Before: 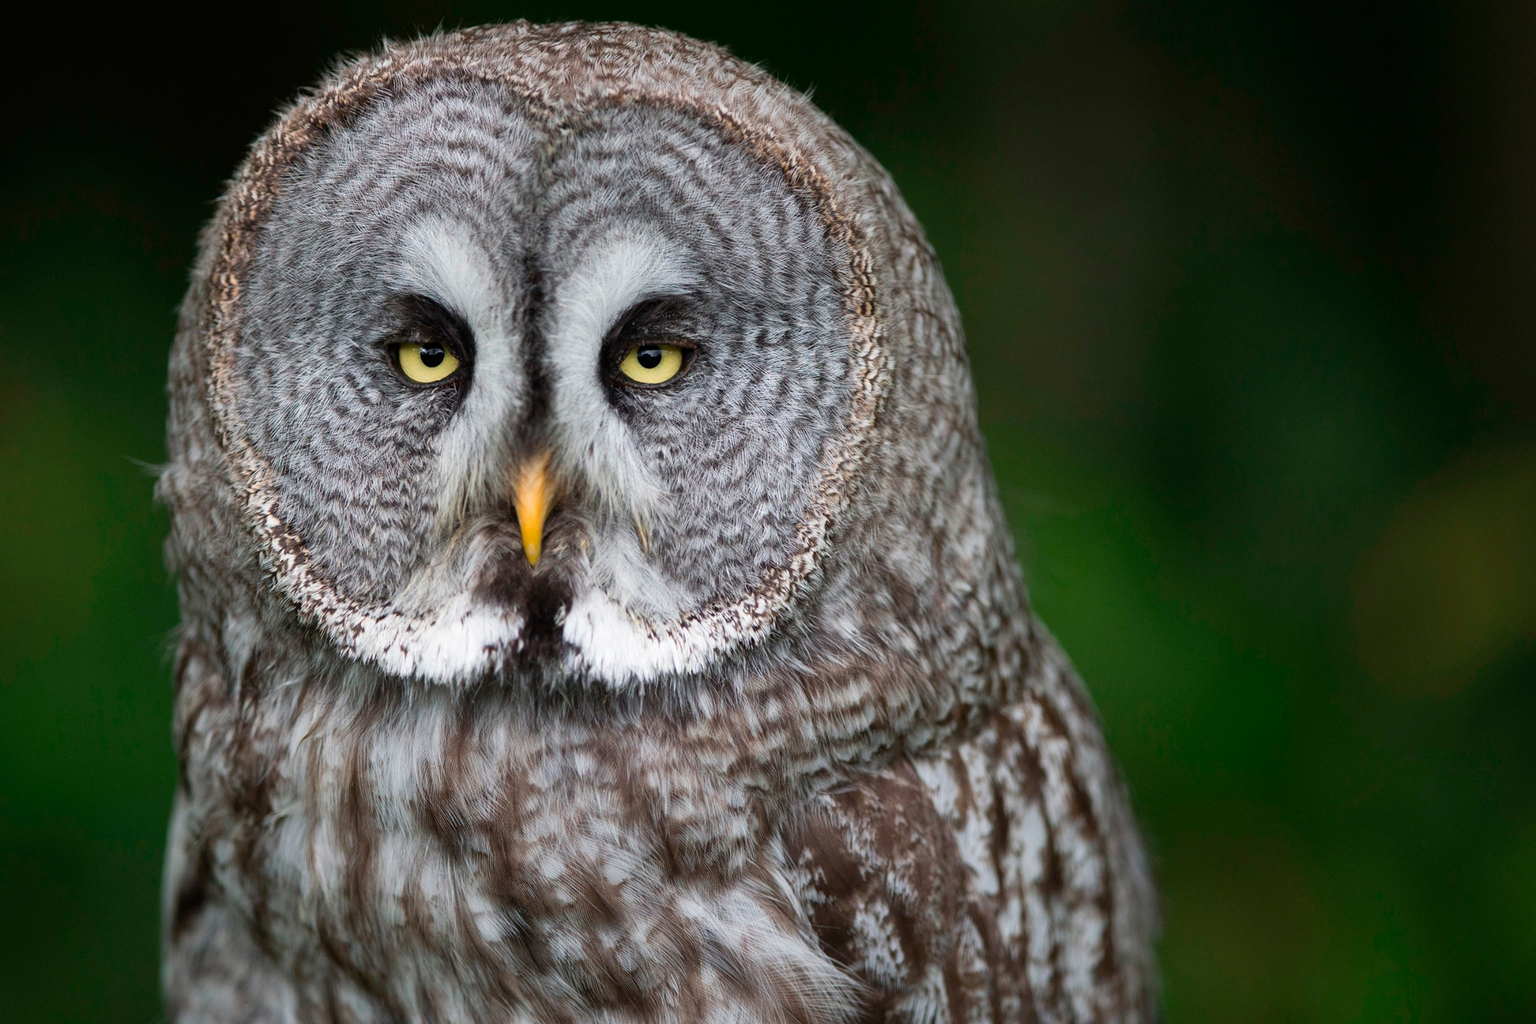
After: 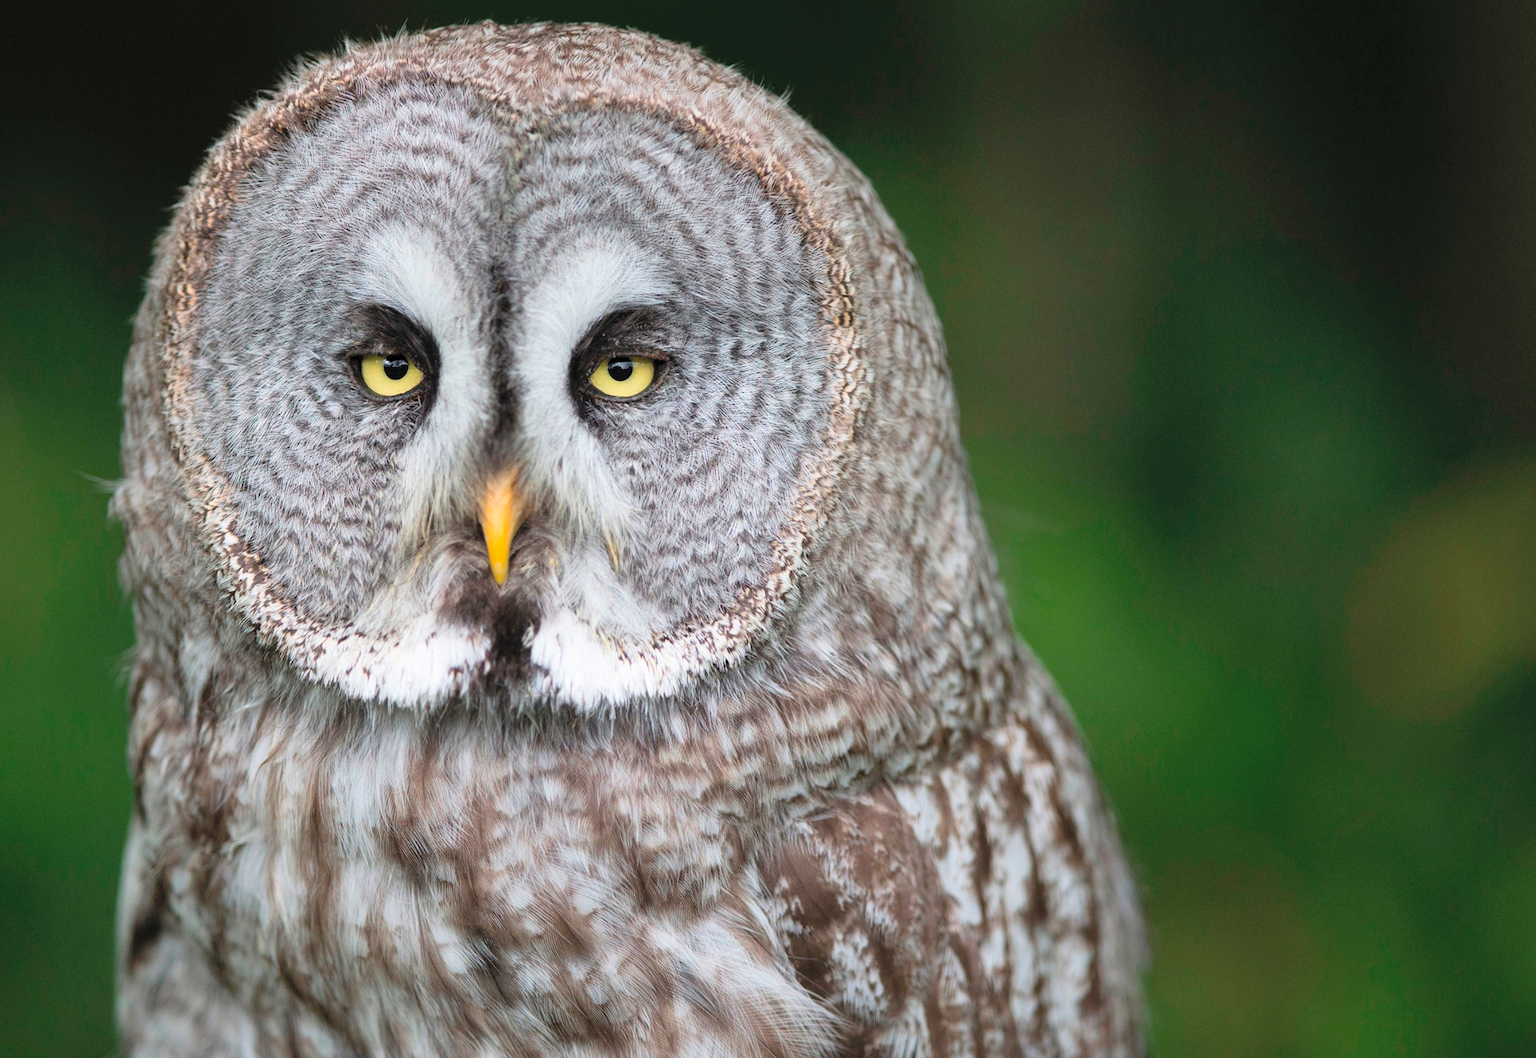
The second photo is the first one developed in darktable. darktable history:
crop and rotate: left 3.233%
contrast brightness saturation: contrast 0.102, brightness 0.291, saturation 0.147
